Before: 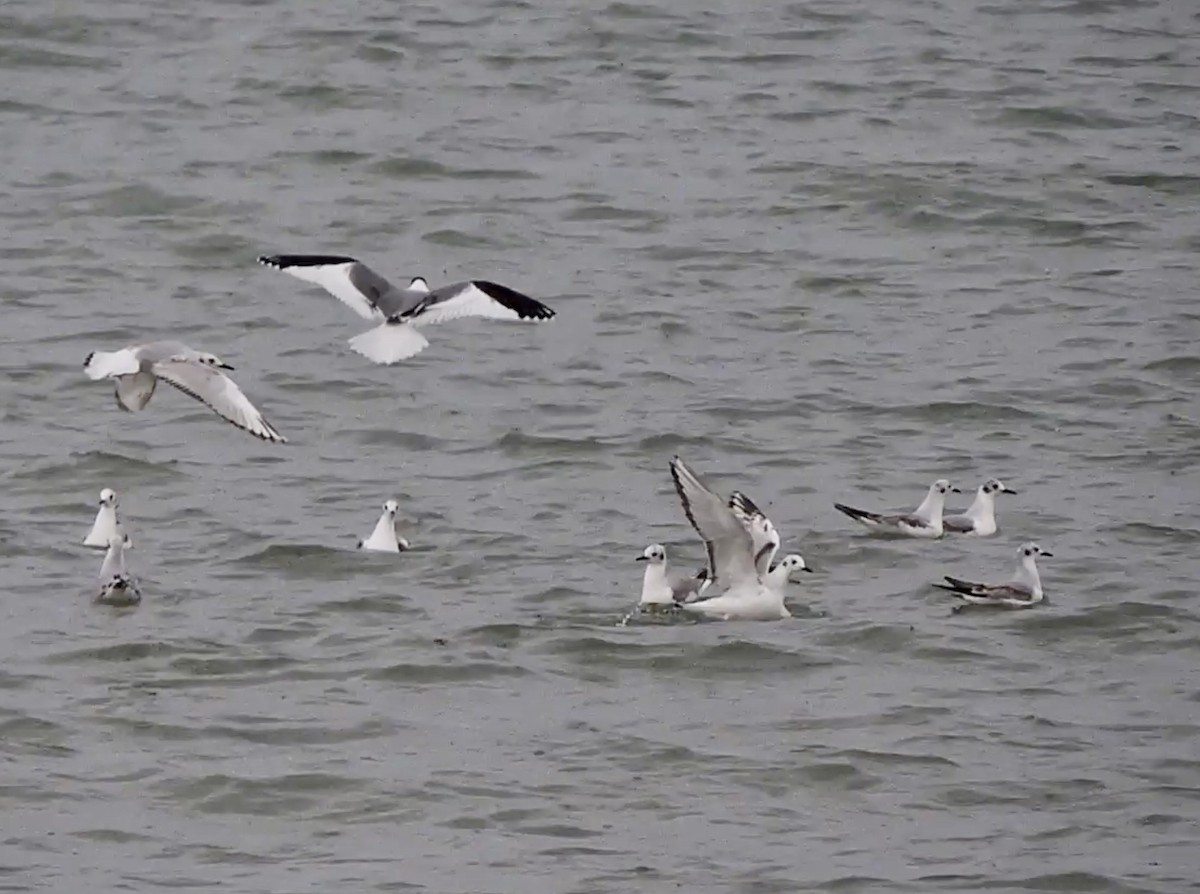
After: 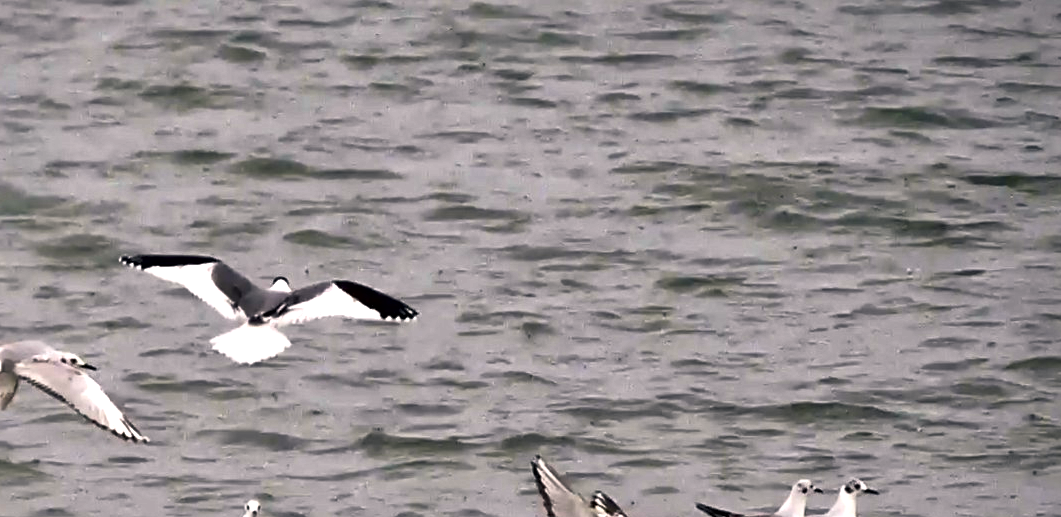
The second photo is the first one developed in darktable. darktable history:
tone curve: curves: ch0 [(0, 0) (0.641, 0.595) (1, 1)], color space Lab, independent channels, preserve colors none
crop and rotate: left 11.526%, bottom 42.106%
tone equalizer: -8 EV -0.448 EV, -7 EV -0.368 EV, -6 EV -0.351 EV, -5 EV -0.245 EV, -3 EV 0.228 EV, -2 EV 0.353 EV, -1 EV 0.39 EV, +0 EV 0.437 EV
exposure: compensate highlight preservation false
color balance rgb: shadows lift › chroma 2.019%, shadows lift › hue 215.95°, highlights gain › chroma 1.644%, highlights gain › hue 55.94°, perceptual saturation grading › global saturation 25.134%, perceptual brilliance grading › global brilliance 14.522%, perceptual brilliance grading › shadows -35.707%
local contrast: mode bilateral grid, contrast 51, coarseness 51, detail 150%, midtone range 0.2
